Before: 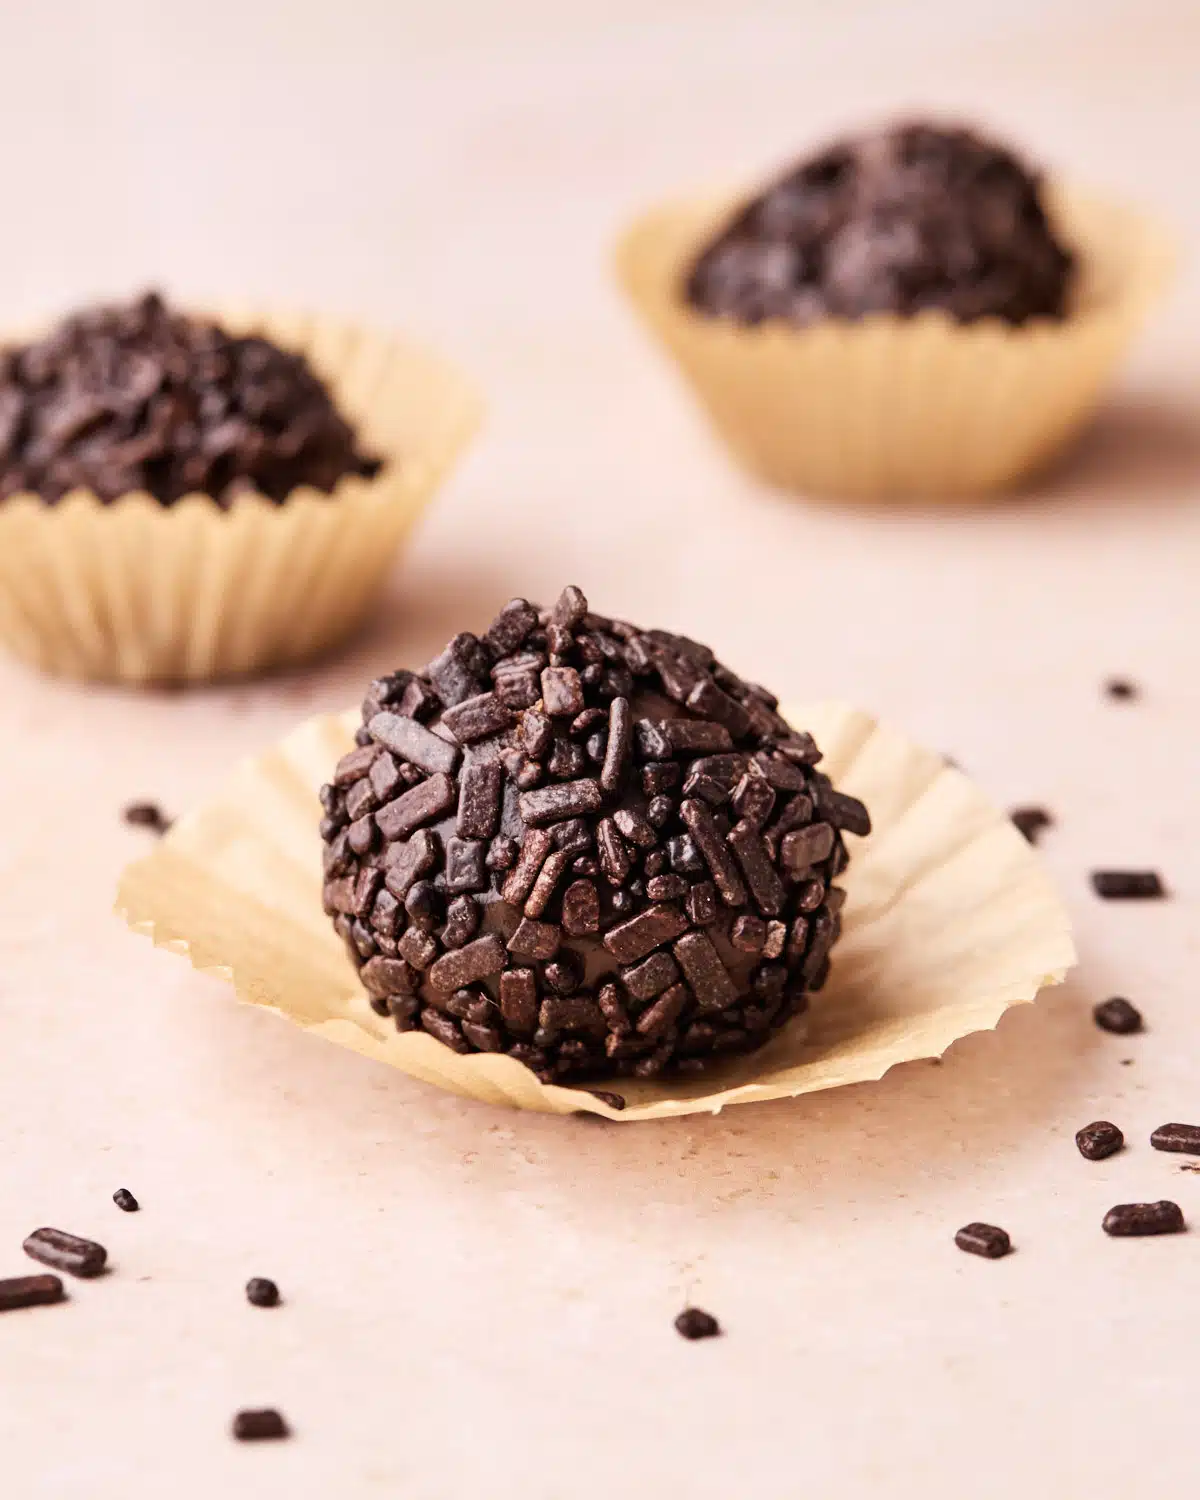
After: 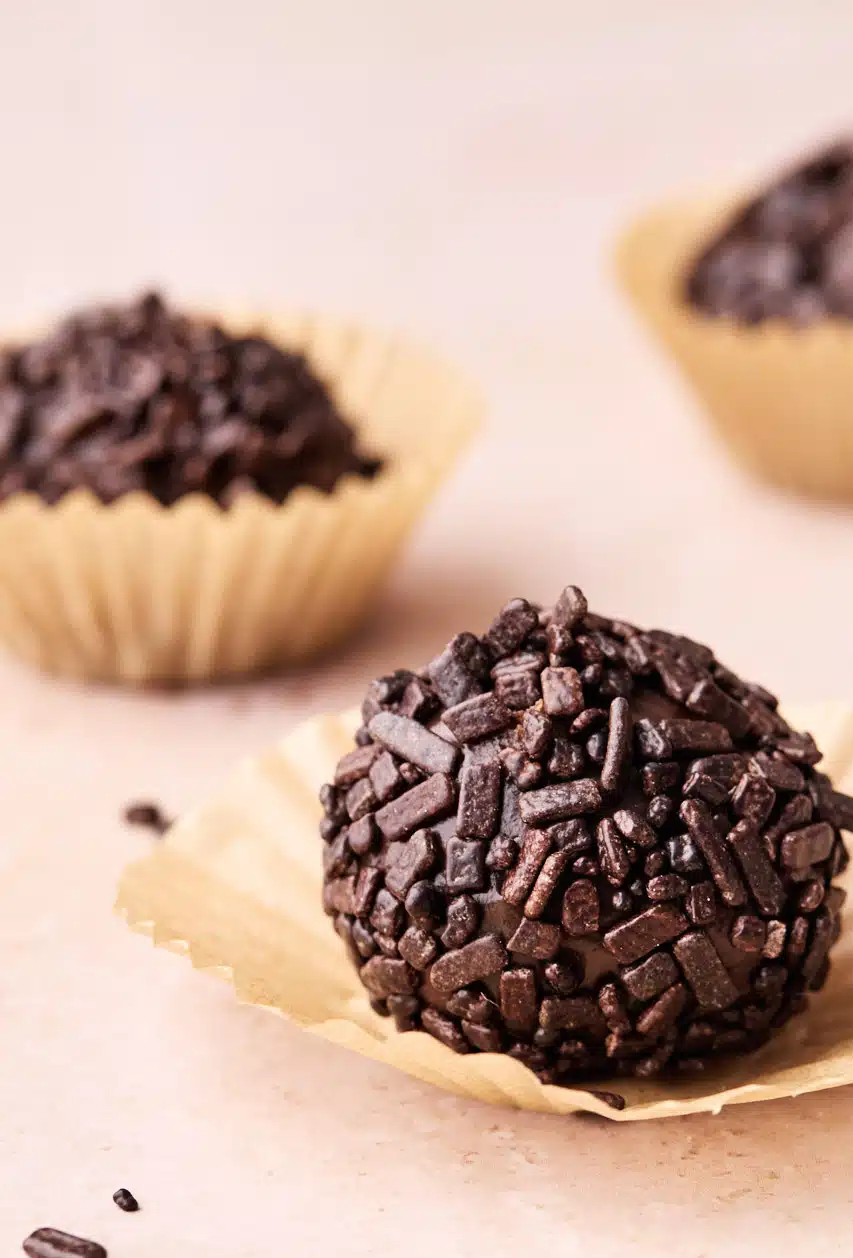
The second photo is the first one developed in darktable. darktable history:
crop: right 28.835%, bottom 16.107%
